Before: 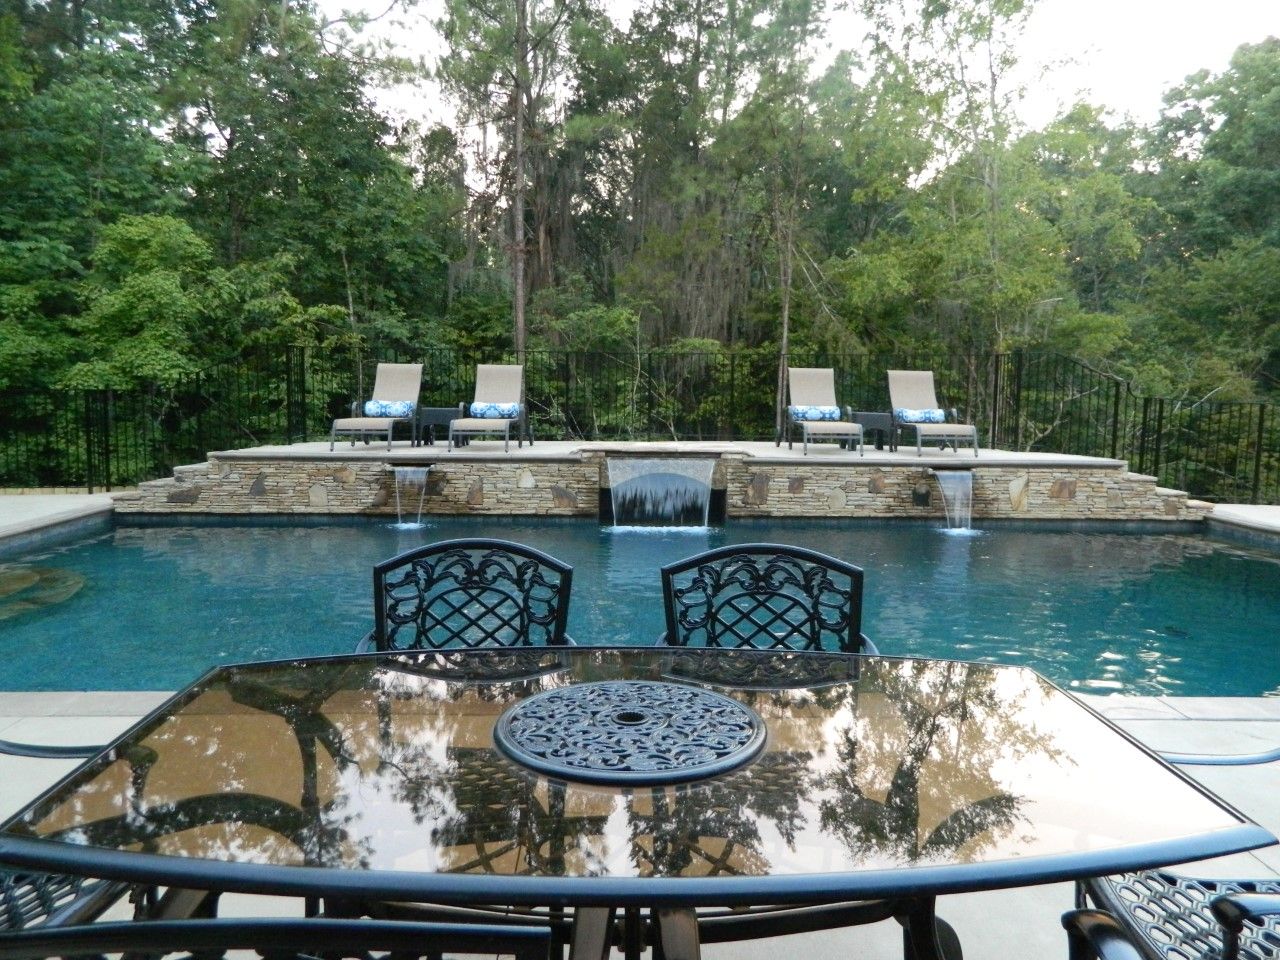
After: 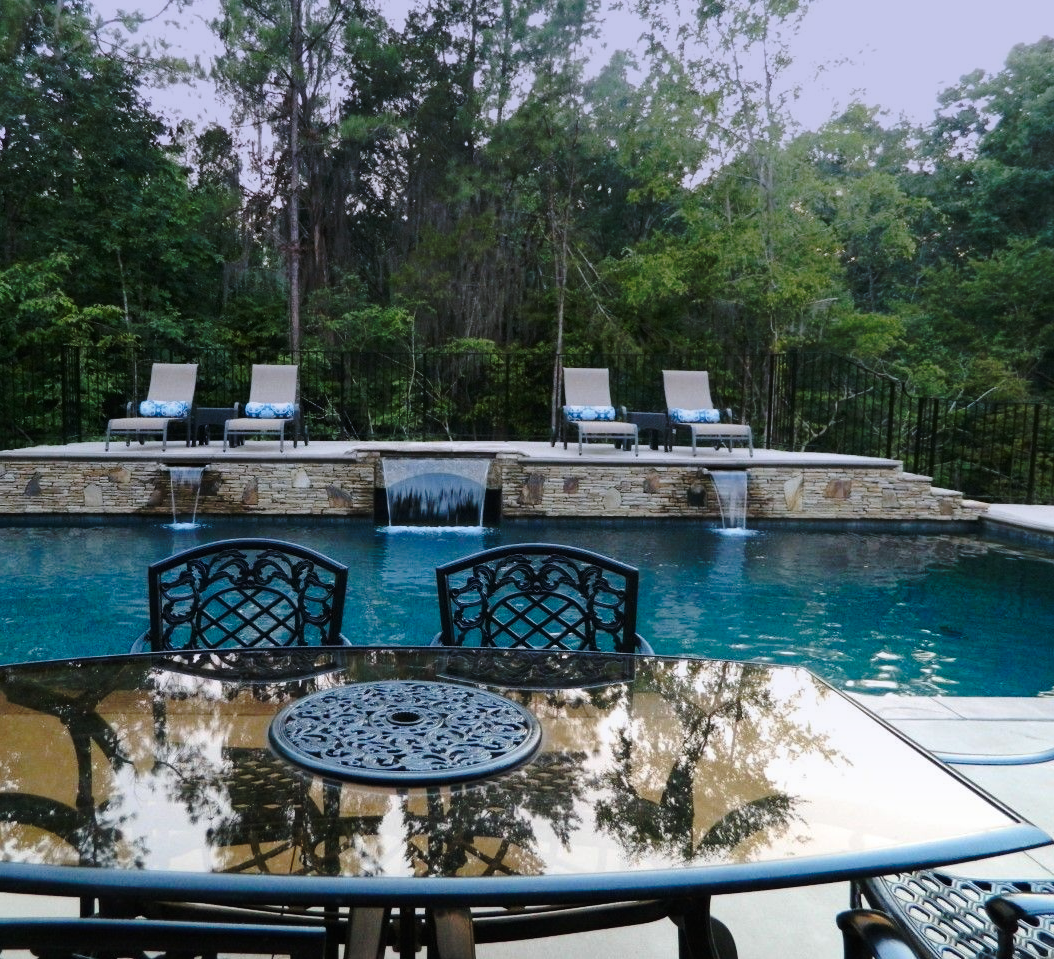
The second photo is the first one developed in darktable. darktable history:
crop: left 17.582%, bottom 0.031%
base curve: curves: ch0 [(0, 0) (0.073, 0.04) (0.157, 0.139) (0.492, 0.492) (0.758, 0.758) (1, 1)], preserve colors none
graduated density: hue 238.83°, saturation 50%
